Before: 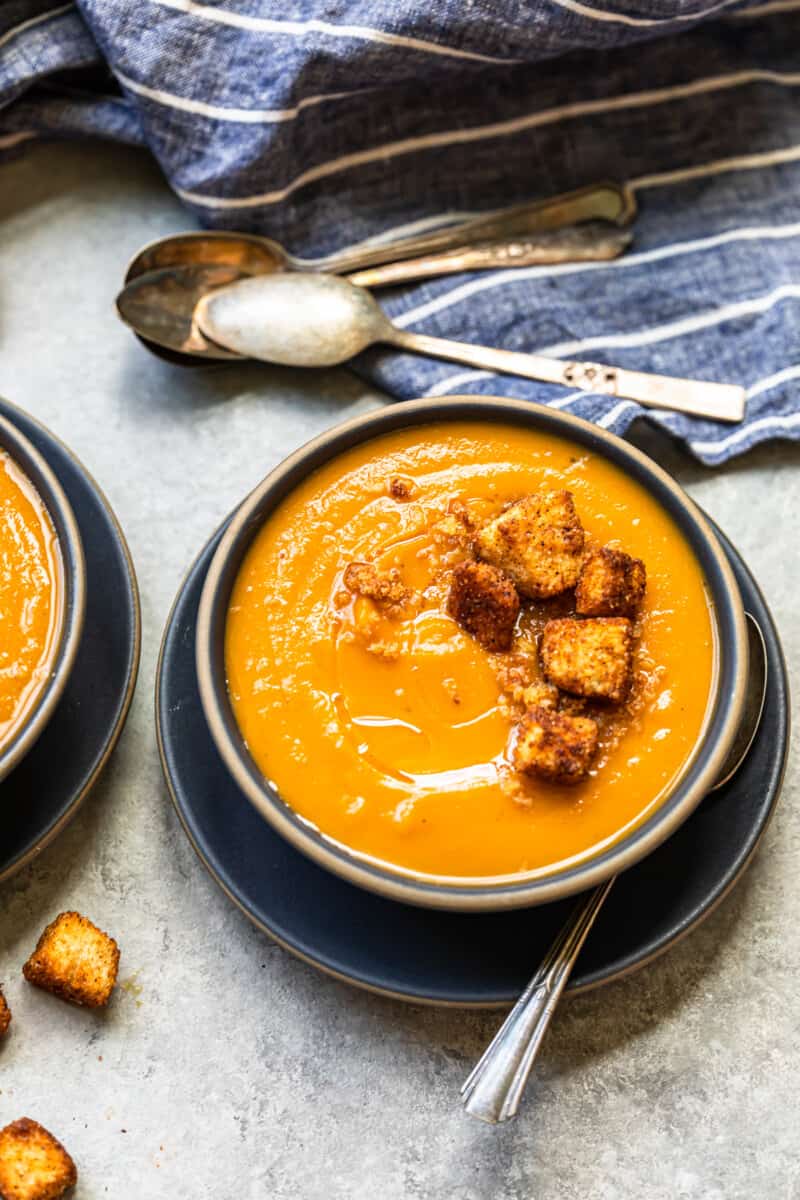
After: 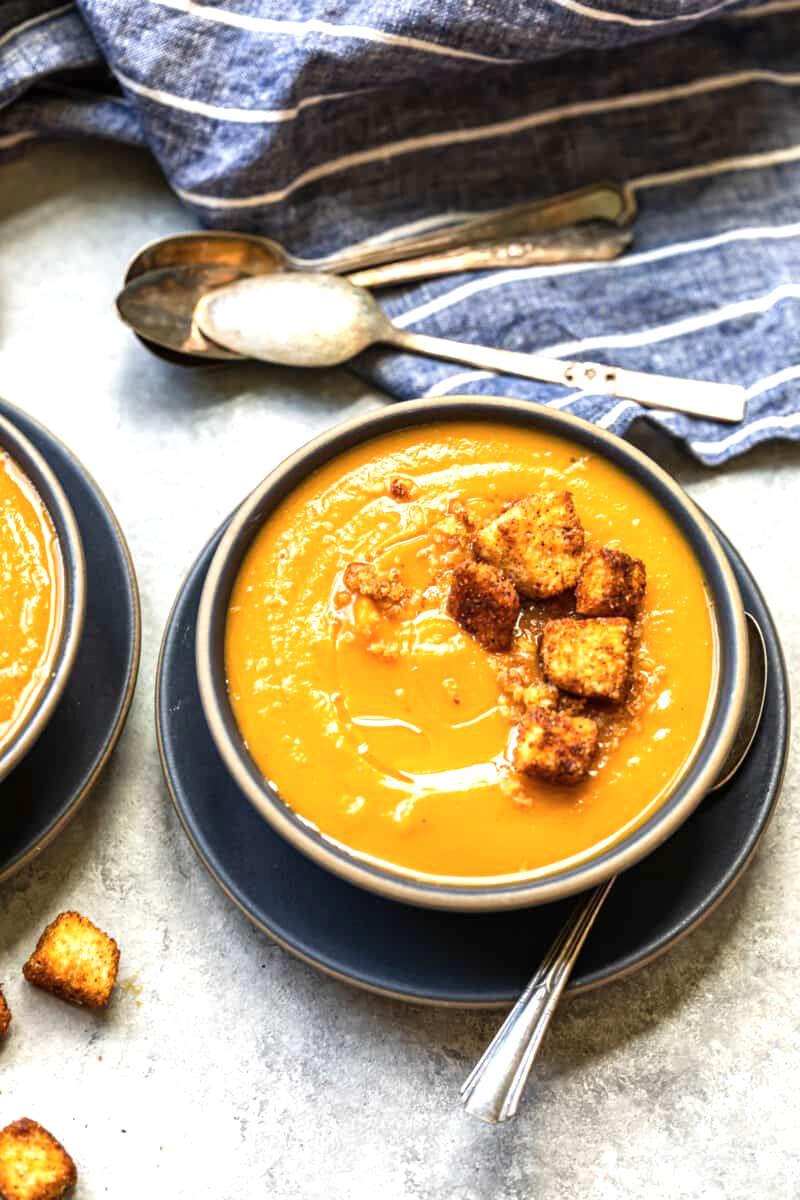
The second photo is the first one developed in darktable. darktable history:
exposure: exposure 0.506 EV, compensate exposure bias true, compensate highlight preservation false
contrast brightness saturation: saturation -0.045
